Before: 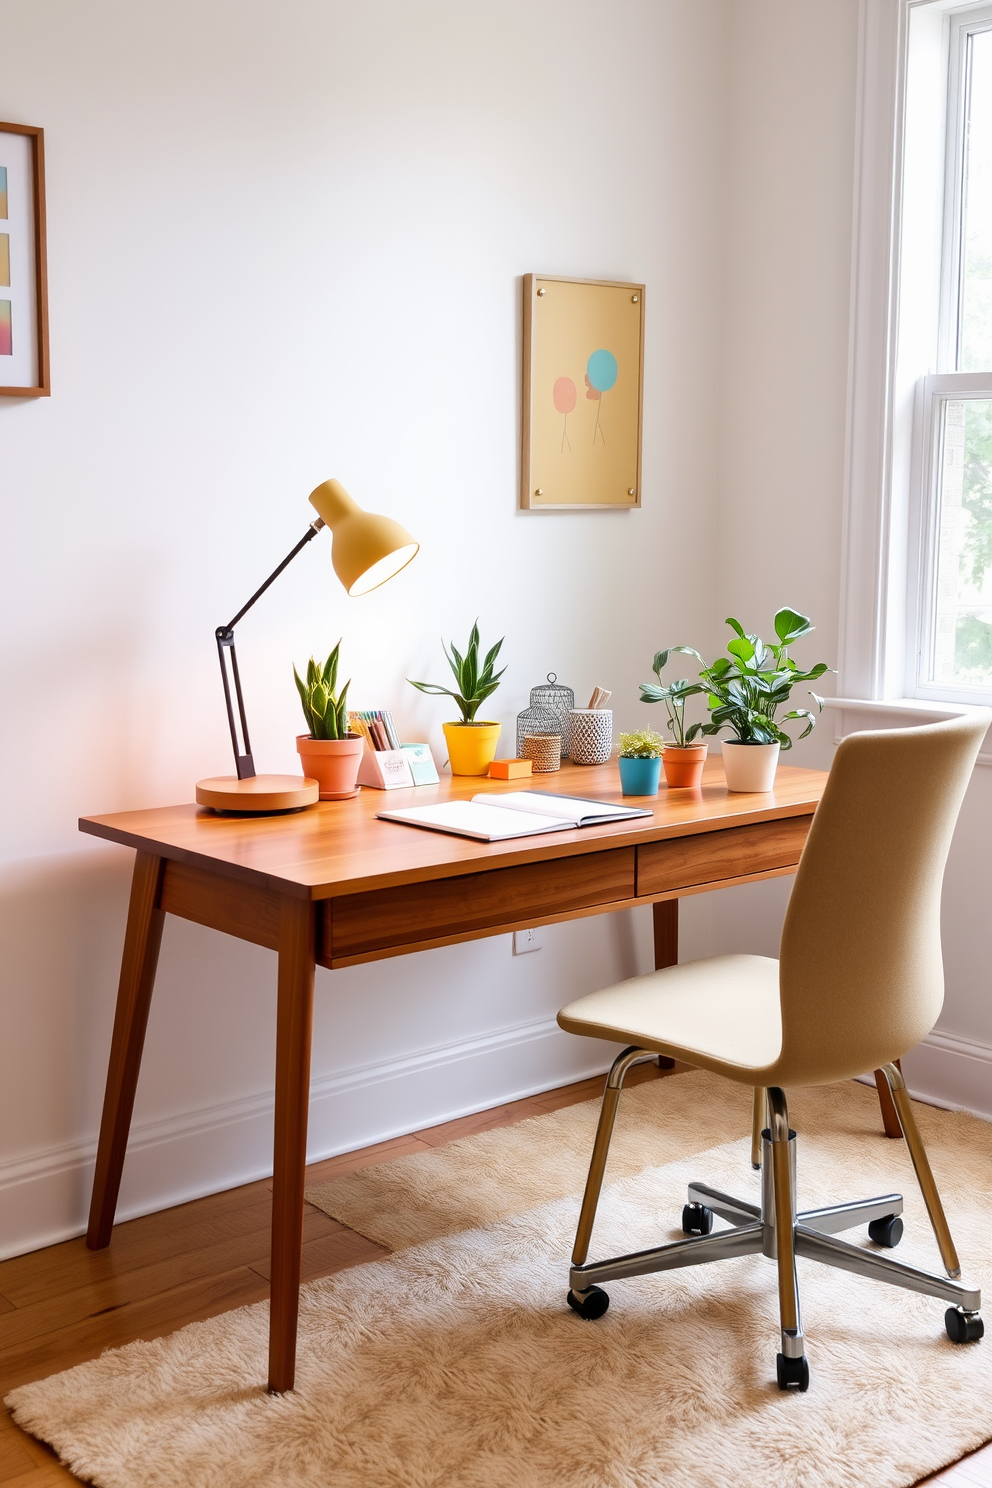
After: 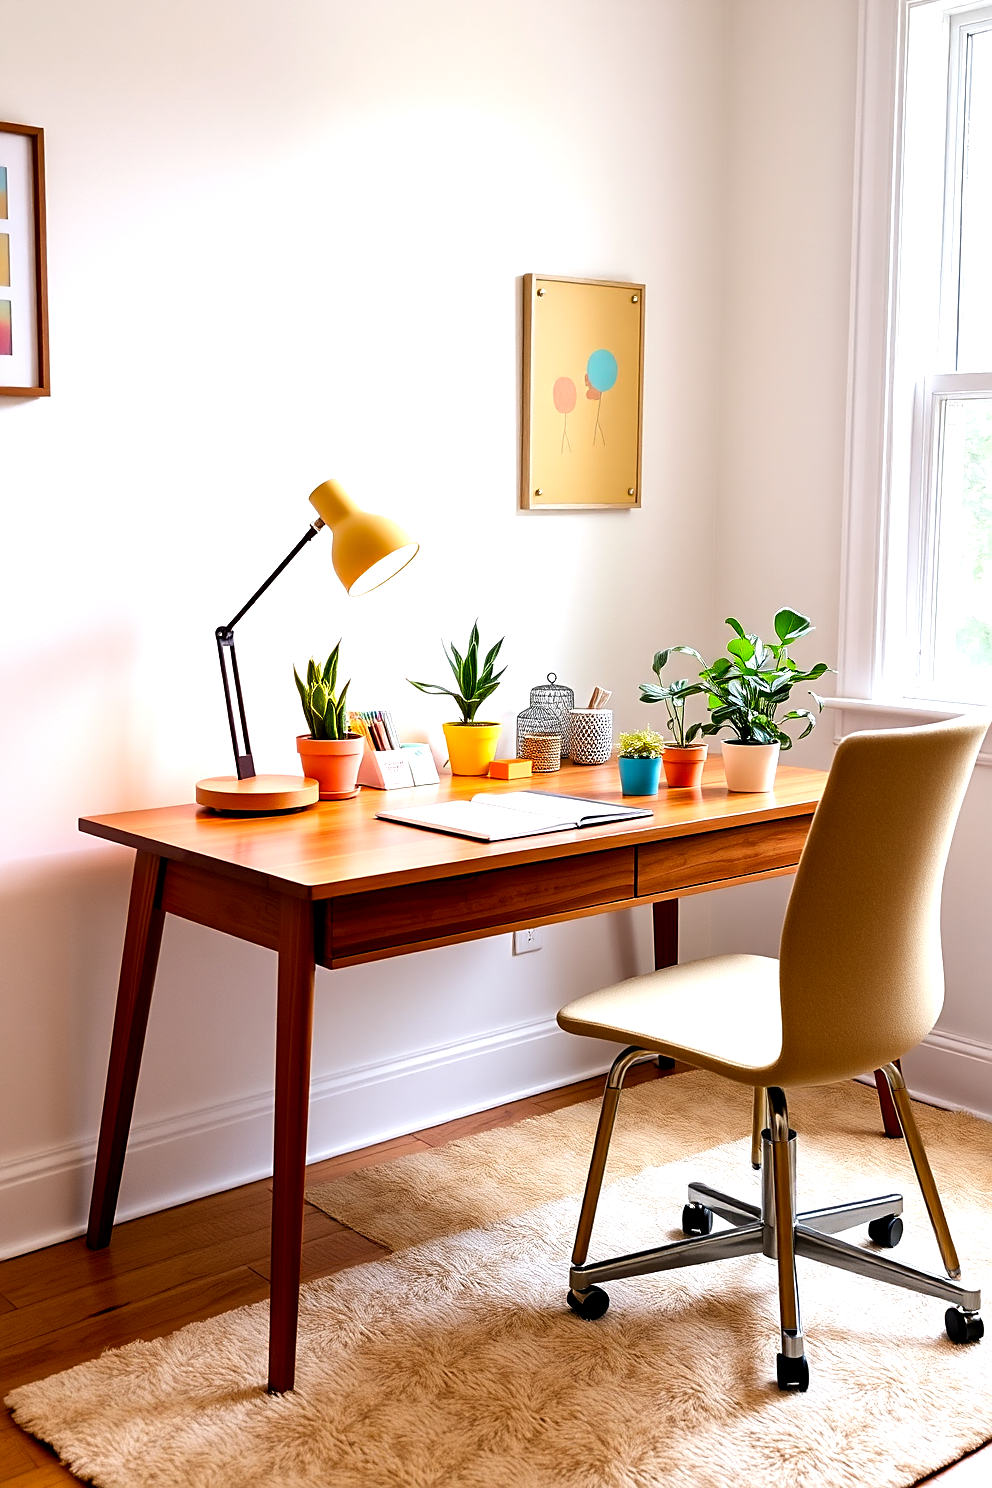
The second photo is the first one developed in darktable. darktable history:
color balance: lift [0.991, 1, 1, 1], gamma [0.996, 1, 1, 1], input saturation 98.52%, contrast 20.34%, output saturation 103.72%
sharpen: on, module defaults
